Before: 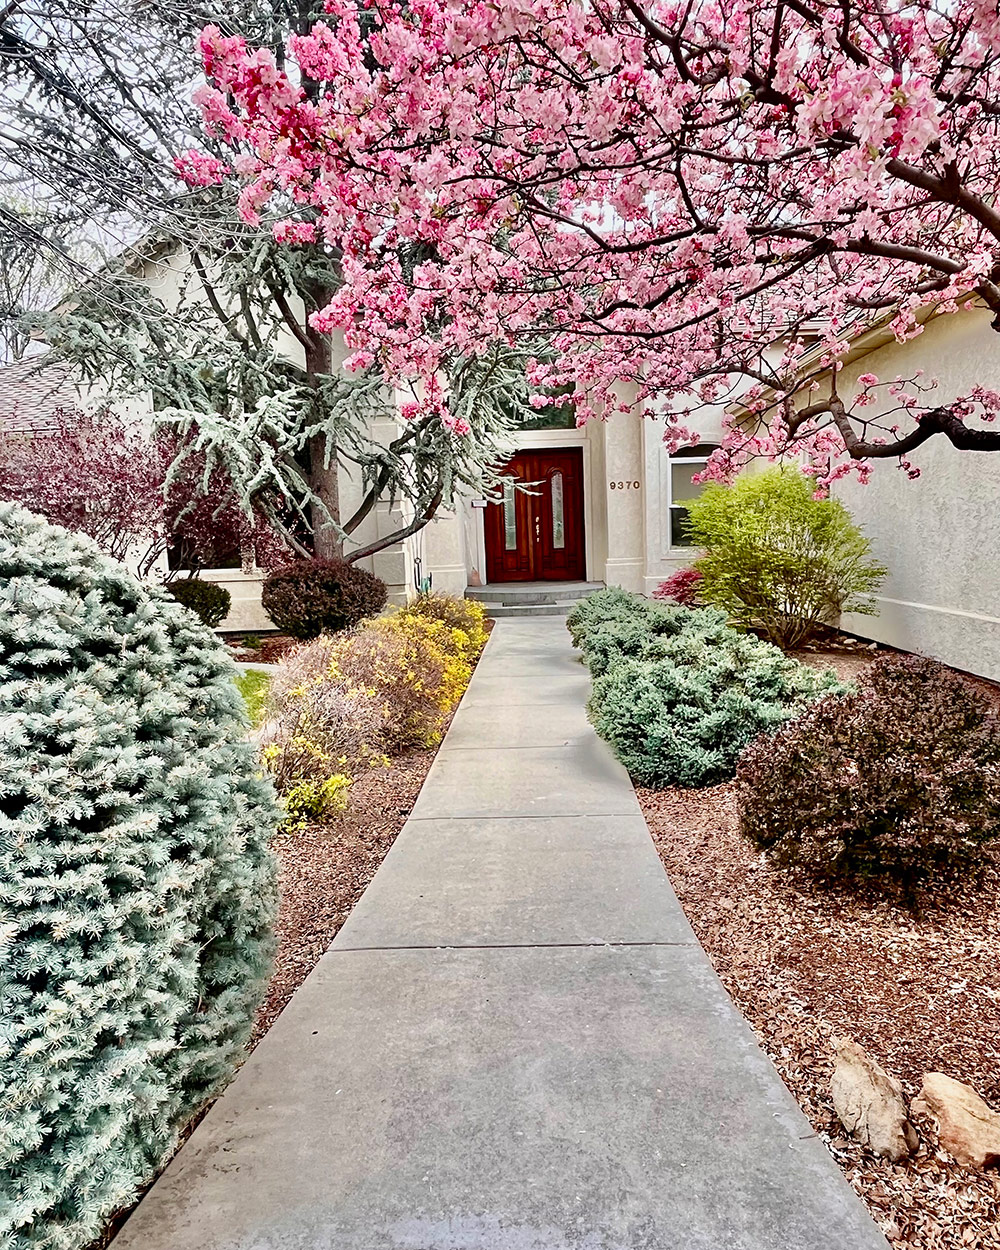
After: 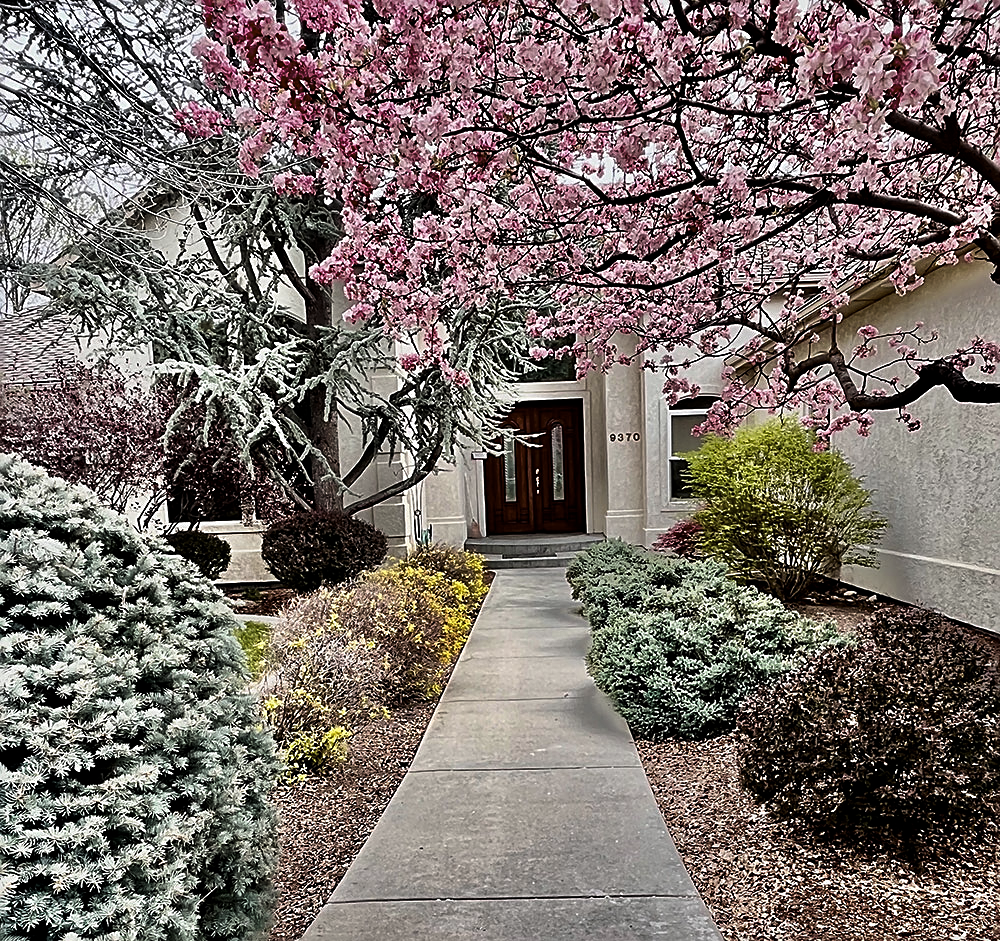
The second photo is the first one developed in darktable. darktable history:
sharpen: on, module defaults
levels: levels [0, 0.618, 1]
crop: top 3.845%, bottom 20.862%
